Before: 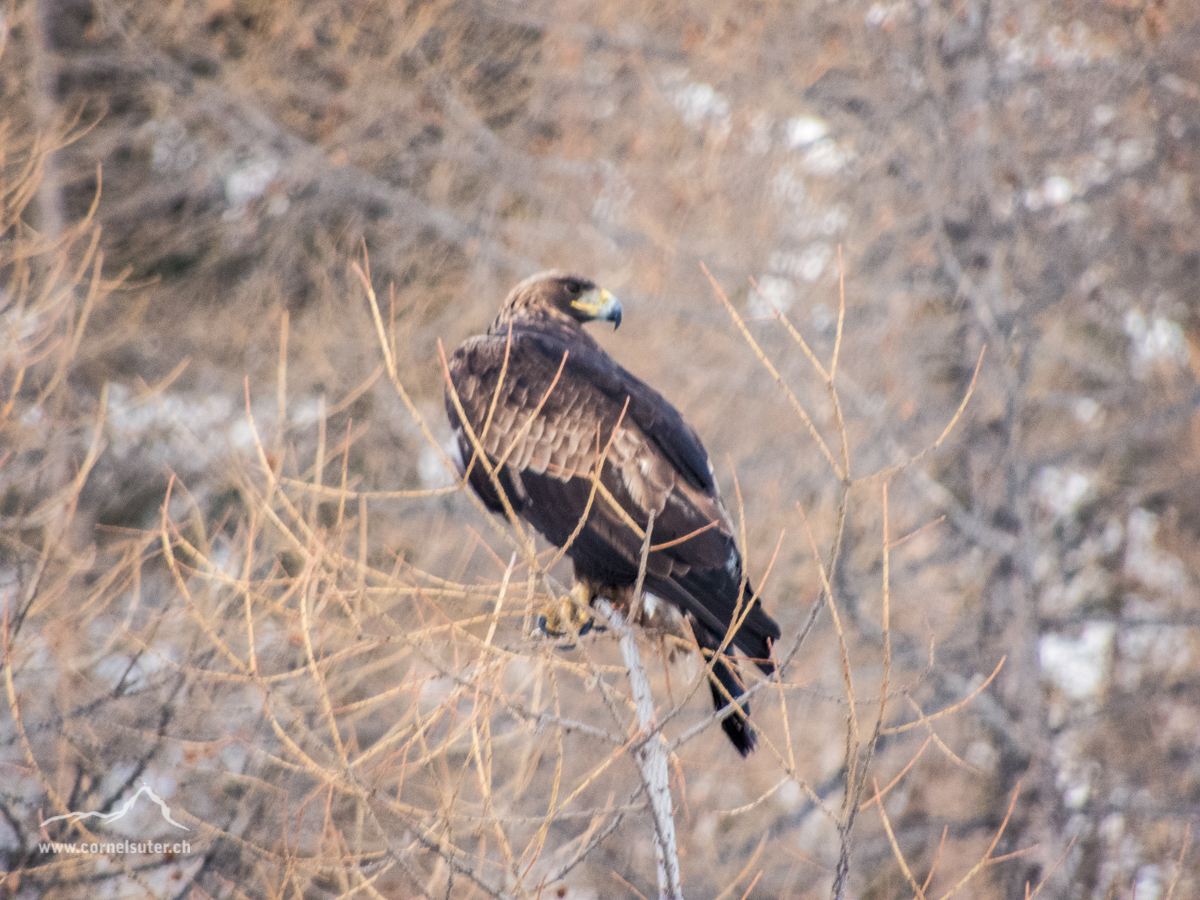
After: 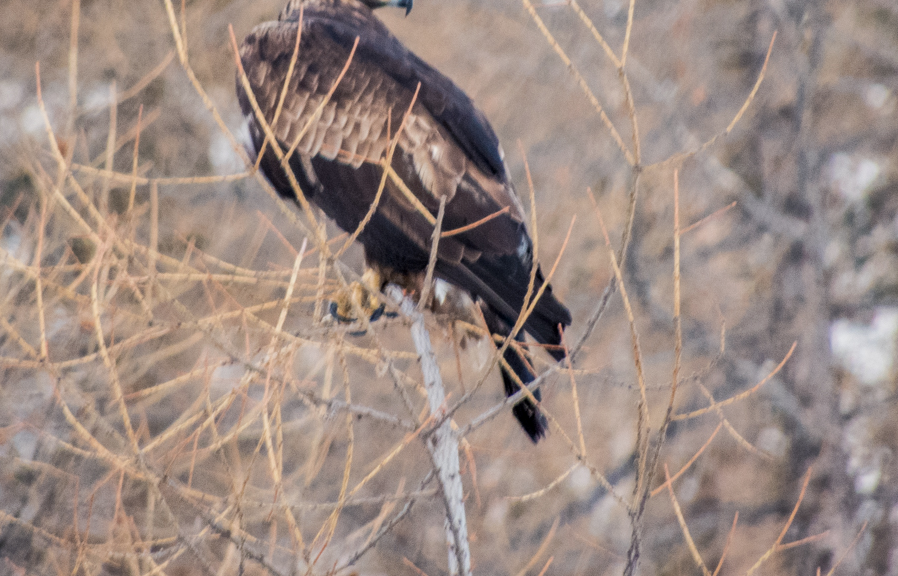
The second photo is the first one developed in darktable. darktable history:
crop and rotate: left 17.45%, top 34.91%, right 7.655%, bottom 0.987%
shadows and highlights: soften with gaussian
exposure: black level correction 0.001, exposure -0.198 EV, compensate highlight preservation false
